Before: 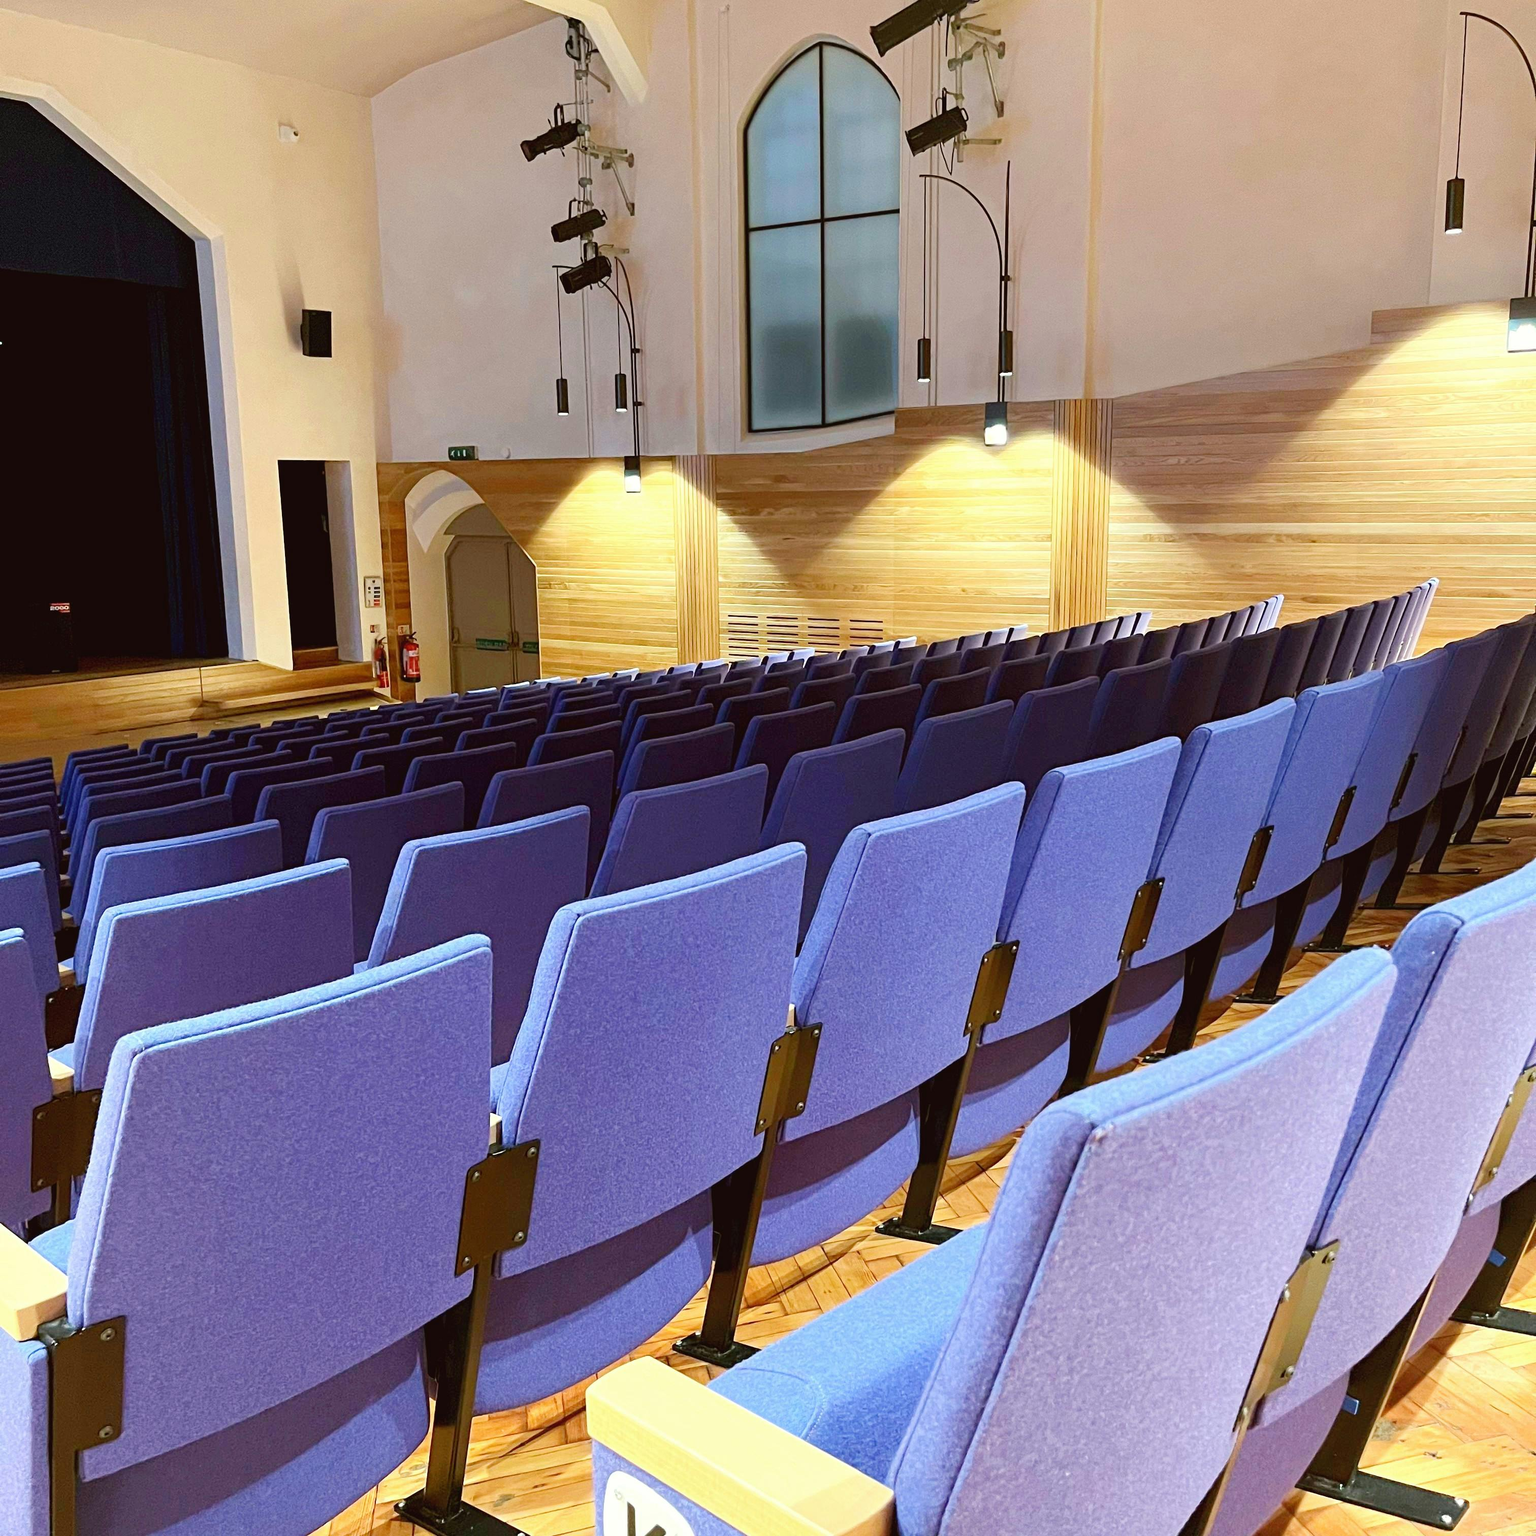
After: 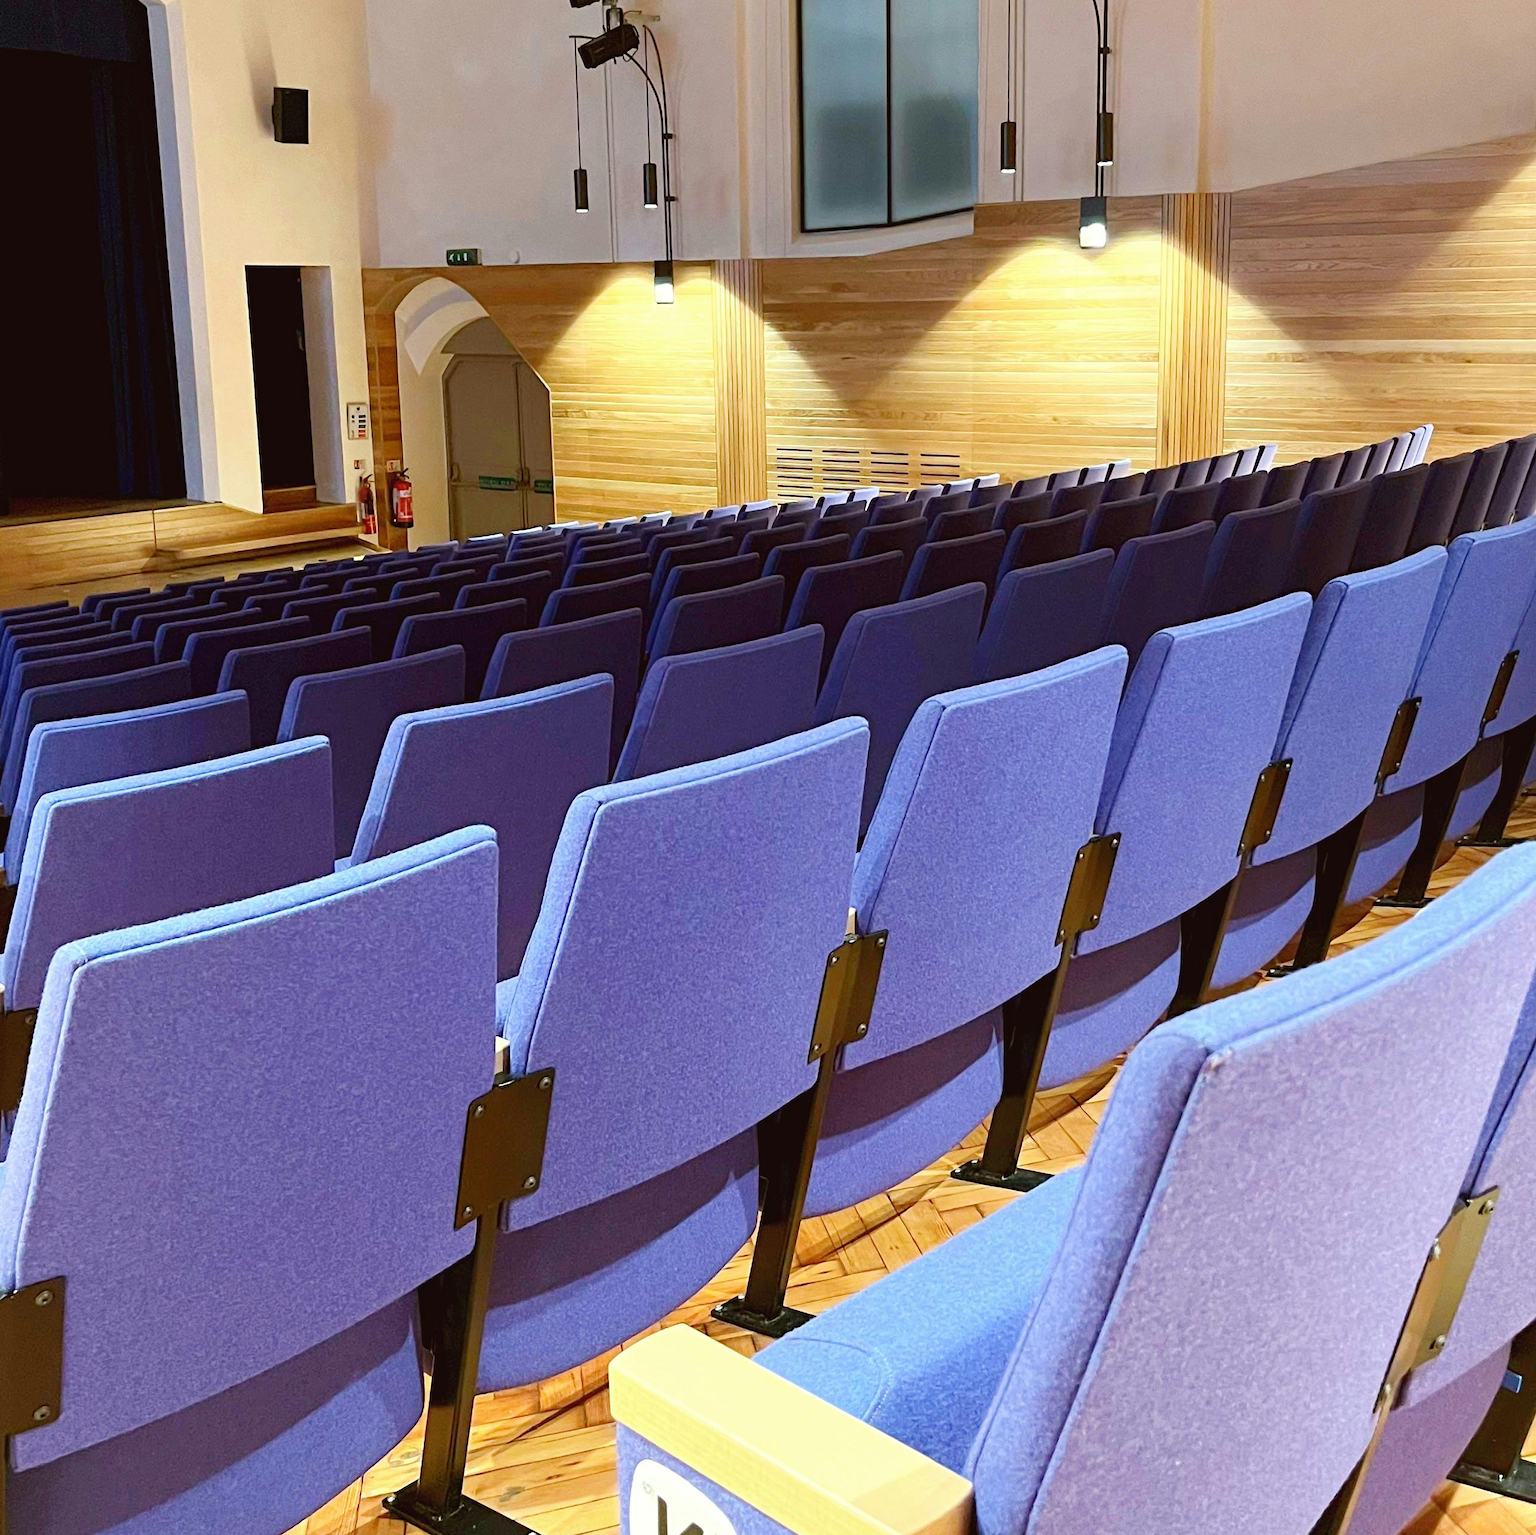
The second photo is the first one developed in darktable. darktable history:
crop and rotate: left 4.608%, top 15.345%, right 10.714%
